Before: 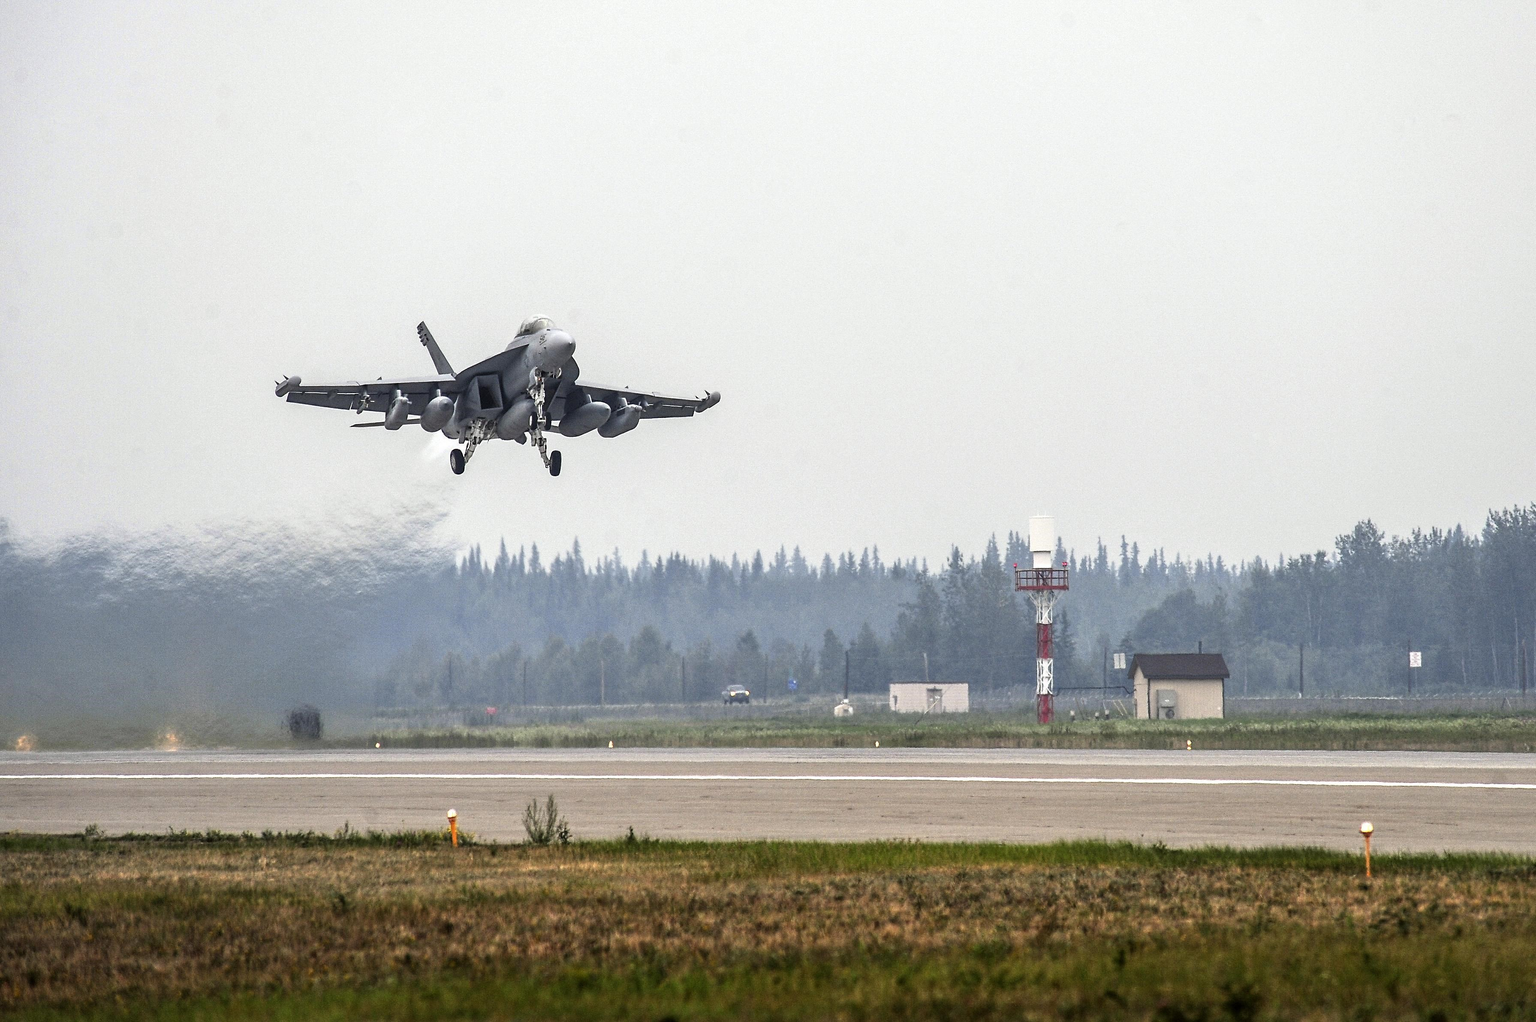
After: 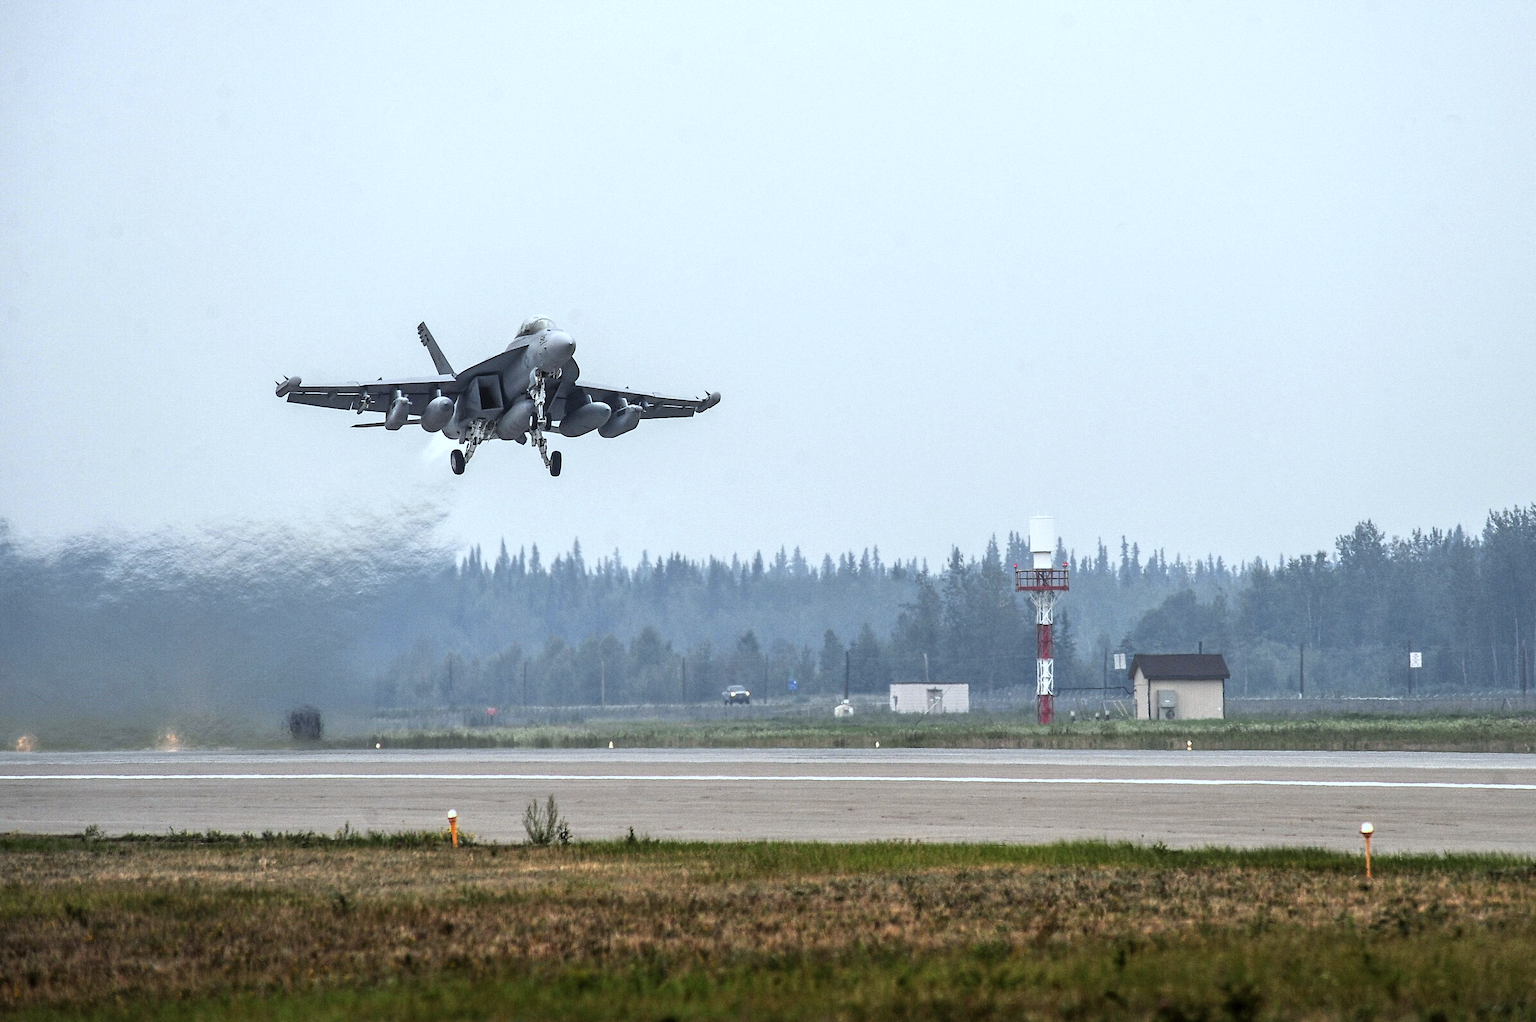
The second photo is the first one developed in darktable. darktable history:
color correction: highlights a* -4.16, highlights b* -10.88
